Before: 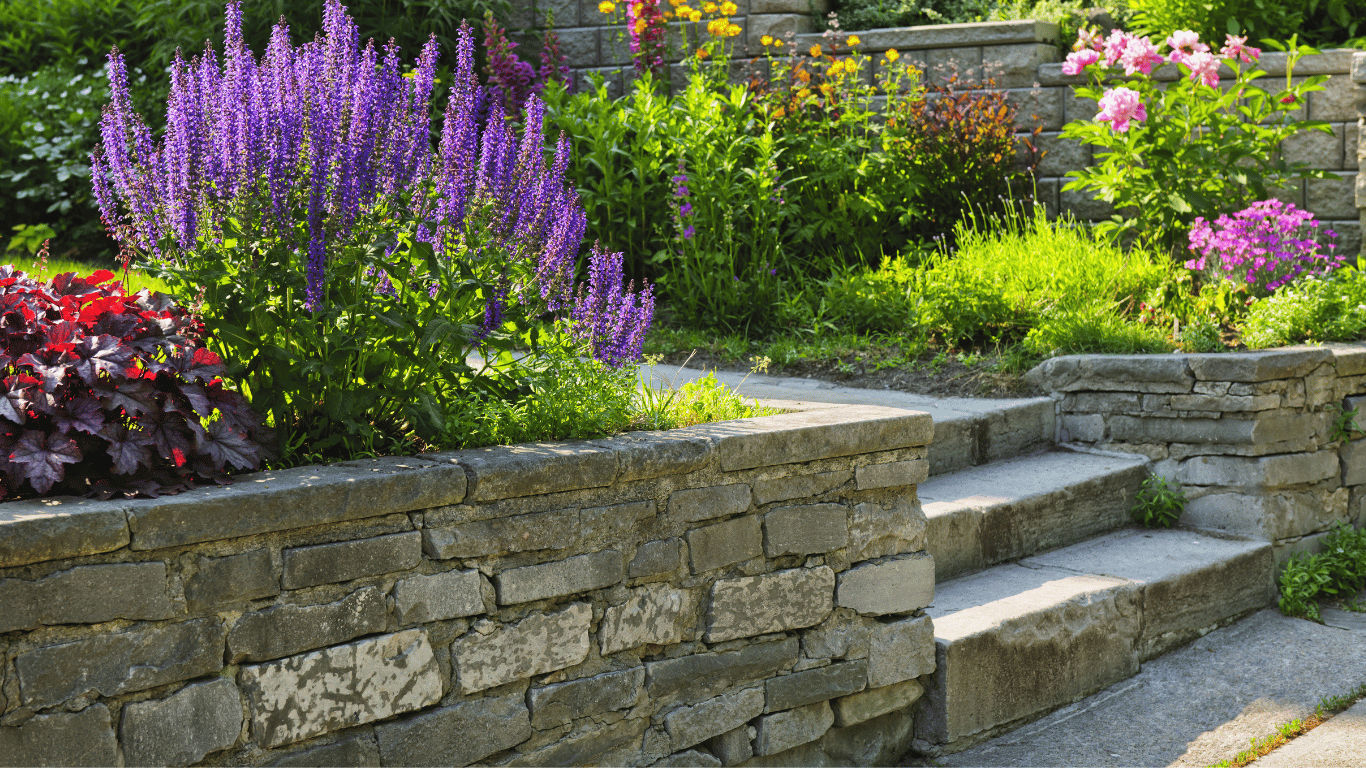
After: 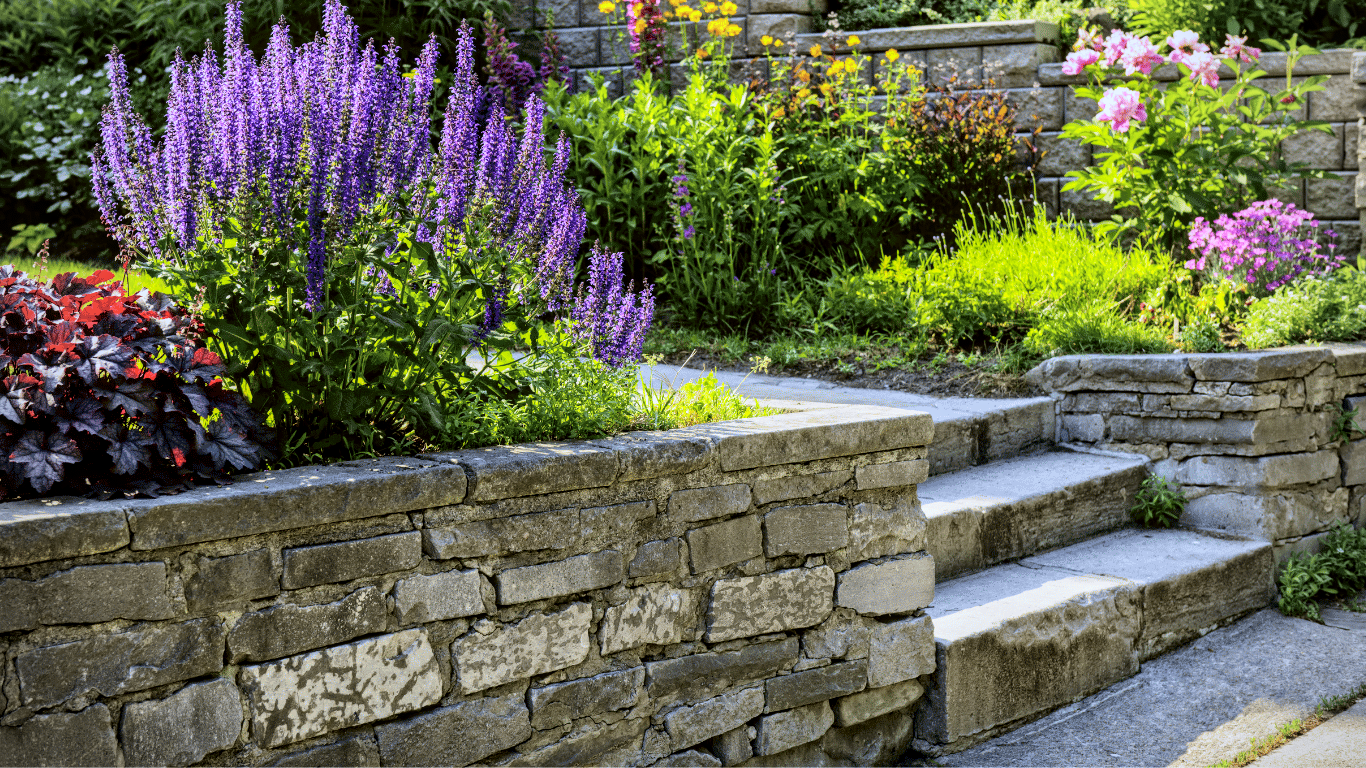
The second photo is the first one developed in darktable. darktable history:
color balance rgb: on, module defaults
tone curve: curves: ch0 [(0.017, 0) (0.122, 0.046) (0.295, 0.297) (0.449, 0.505) (0.559, 0.629) (0.729, 0.796) (0.879, 0.898) (1, 0.97)]; ch1 [(0, 0) (0.393, 0.4) (0.447, 0.447) (0.485, 0.497) (0.522, 0.503) (0.539, 0.52) (0.606, 0.6) (0.696, 0.679) (1, 1)]; ch2 [(0, 0) (0.369, 0.388) (0.449, 0.431) (0.499, 0.501) (0.516, 0.536) (0.604, 0.599) (0.741, 0.763) (1, 1)], color space Lab, independent channels, preserve colors none
contrast brightness saturation: contrast 0.07
exposure: black level correction 0, compensate exposure bias true, compensate highlight preservation false
white balance: red 0.954, blue 1.079
local contrast: on, module defaults
tone equalizer: -7 EV 0.13 EV, smoothing diameter 25%, edges refinement/feathering 10, preserve details guided filter
vignetting: fall-off radius 60.92%
